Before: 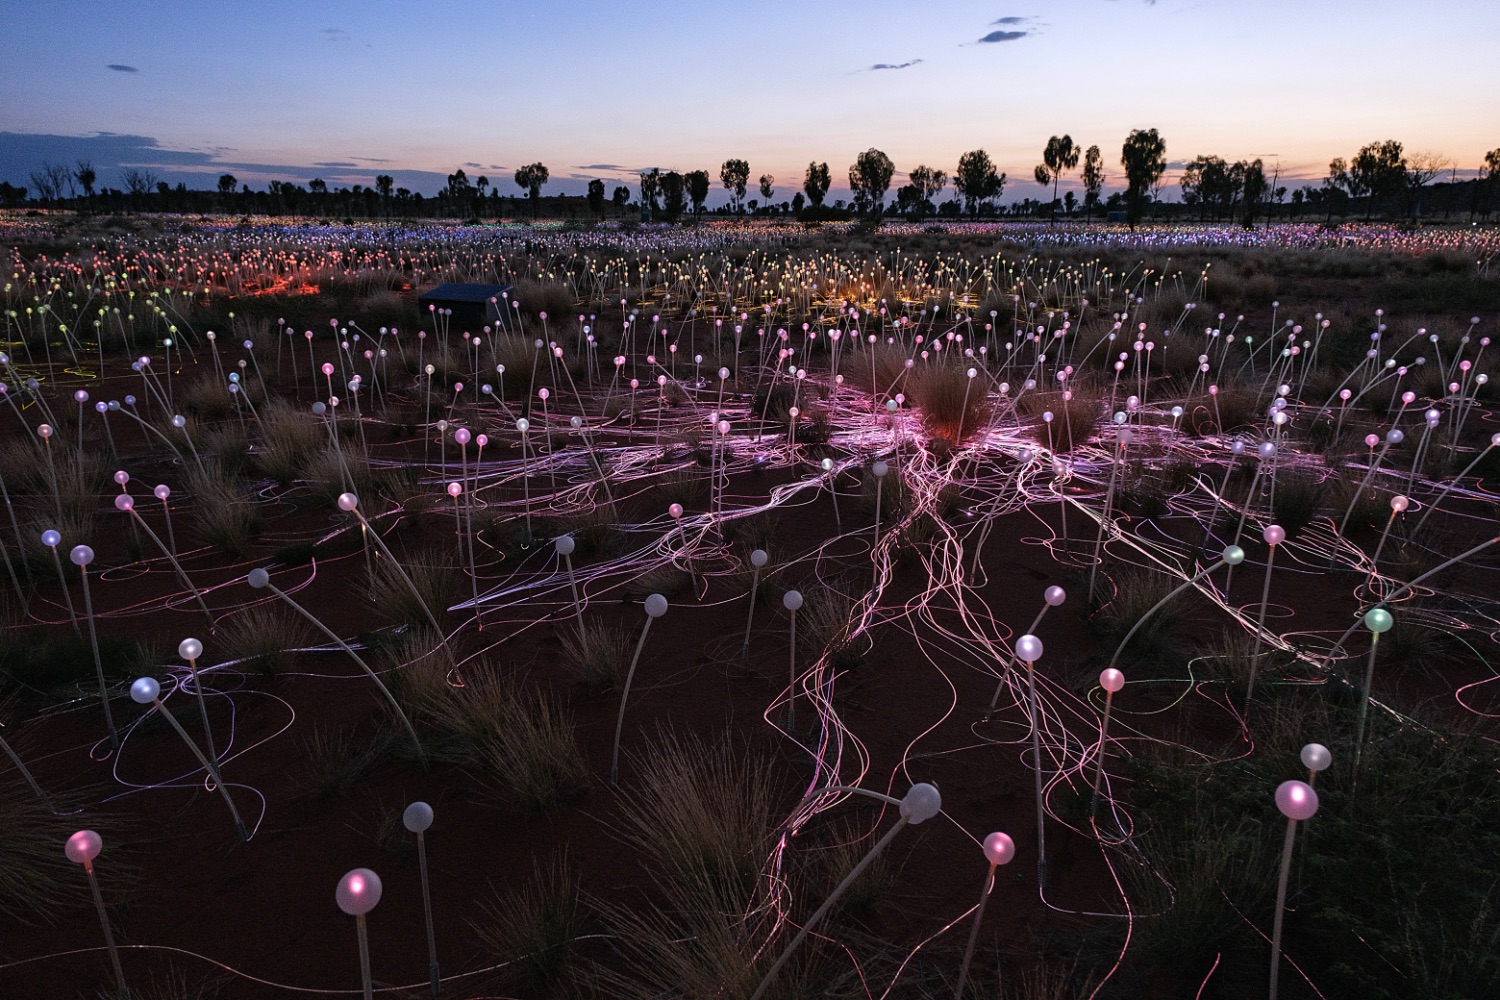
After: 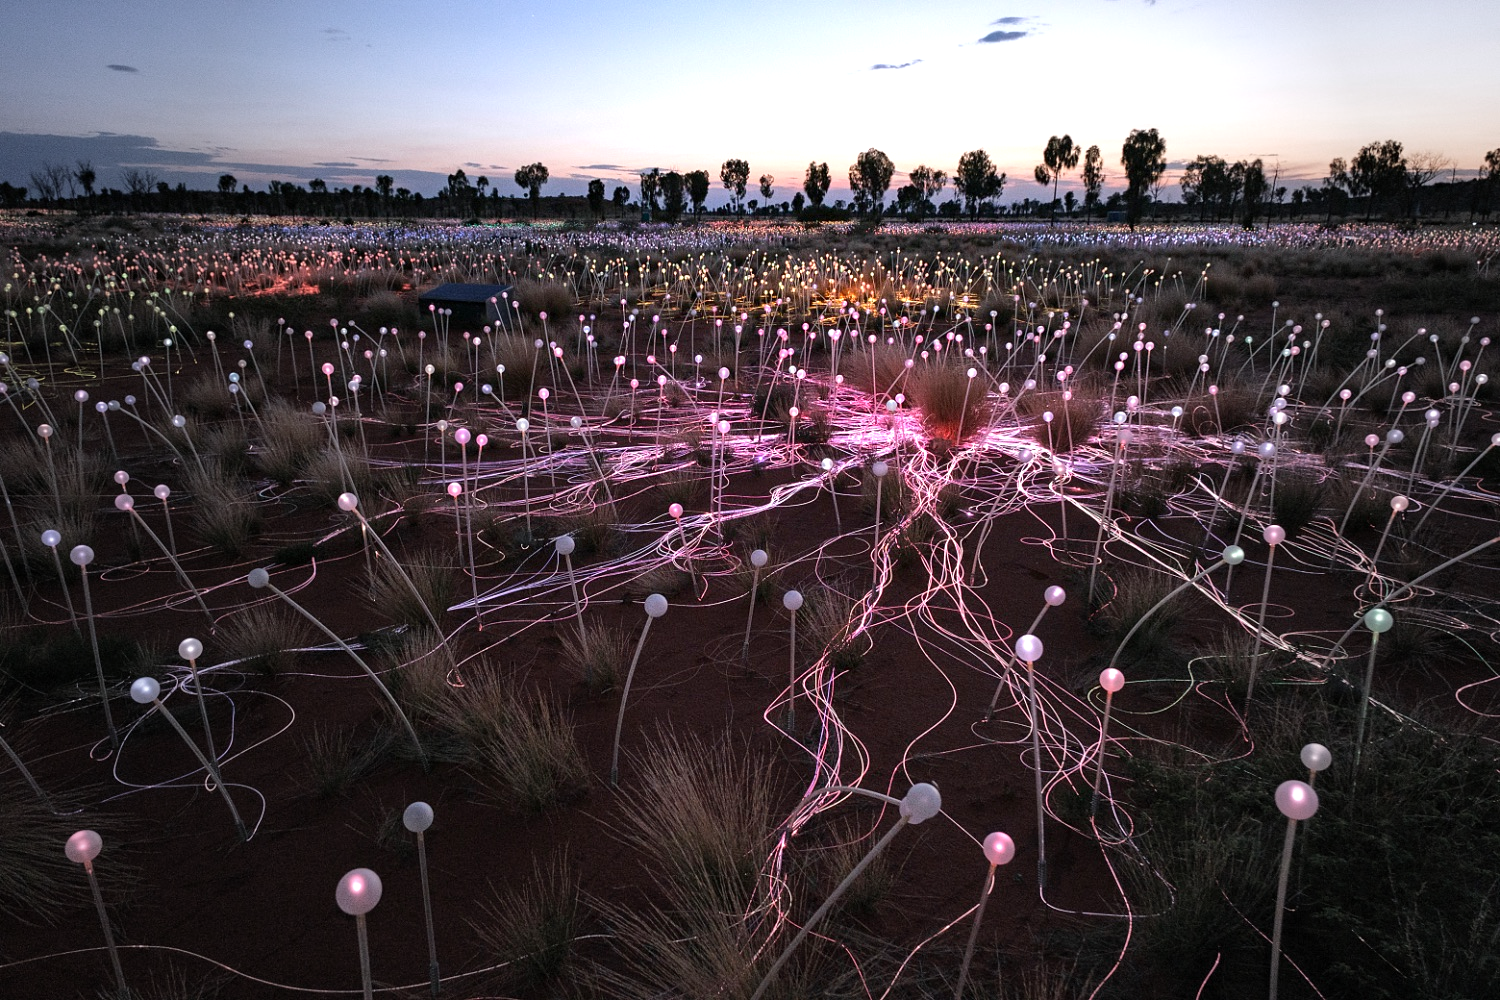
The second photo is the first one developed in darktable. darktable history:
vignetting: fall-off start 16.62%, fall-off radius 100.52%, center (0.039, -0.089), width/height ratio 0.718
exposure: black level correction 0.001, exposure 0.957 EV, compensate highlight preservation false
shadows and highlights: shadows 31.41, highlights 0.534, highlights color adjustment 39.71%, soften with gaussian
